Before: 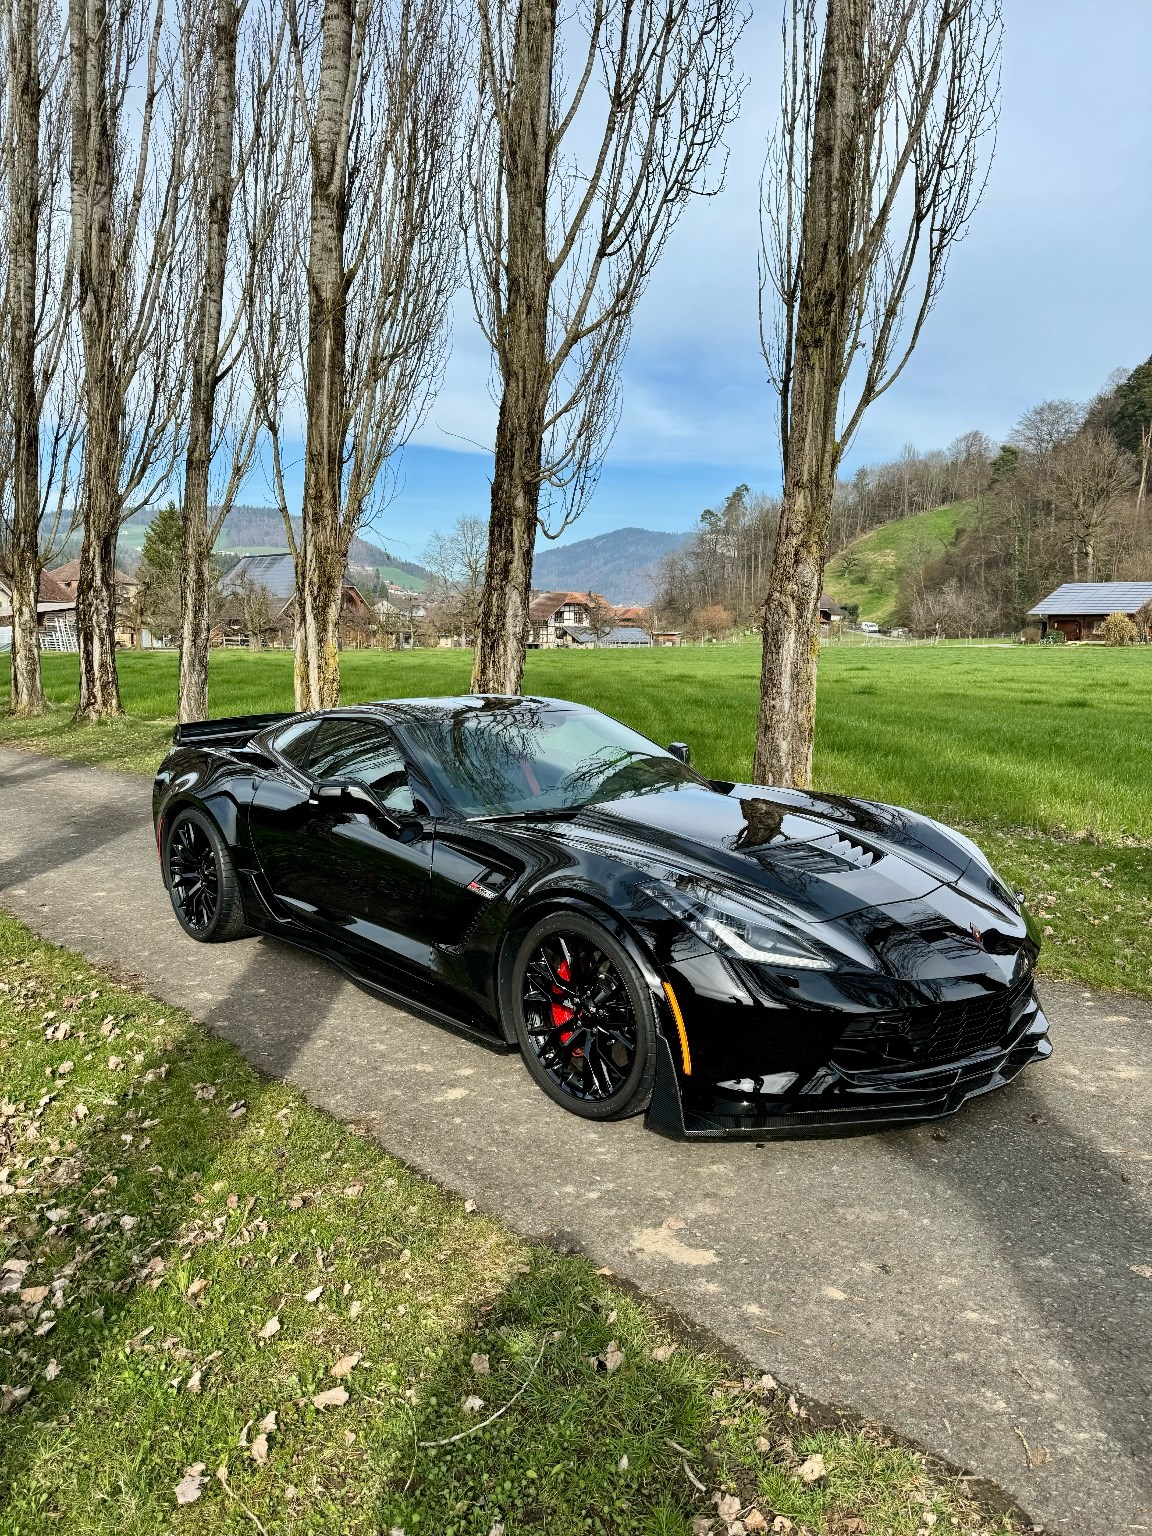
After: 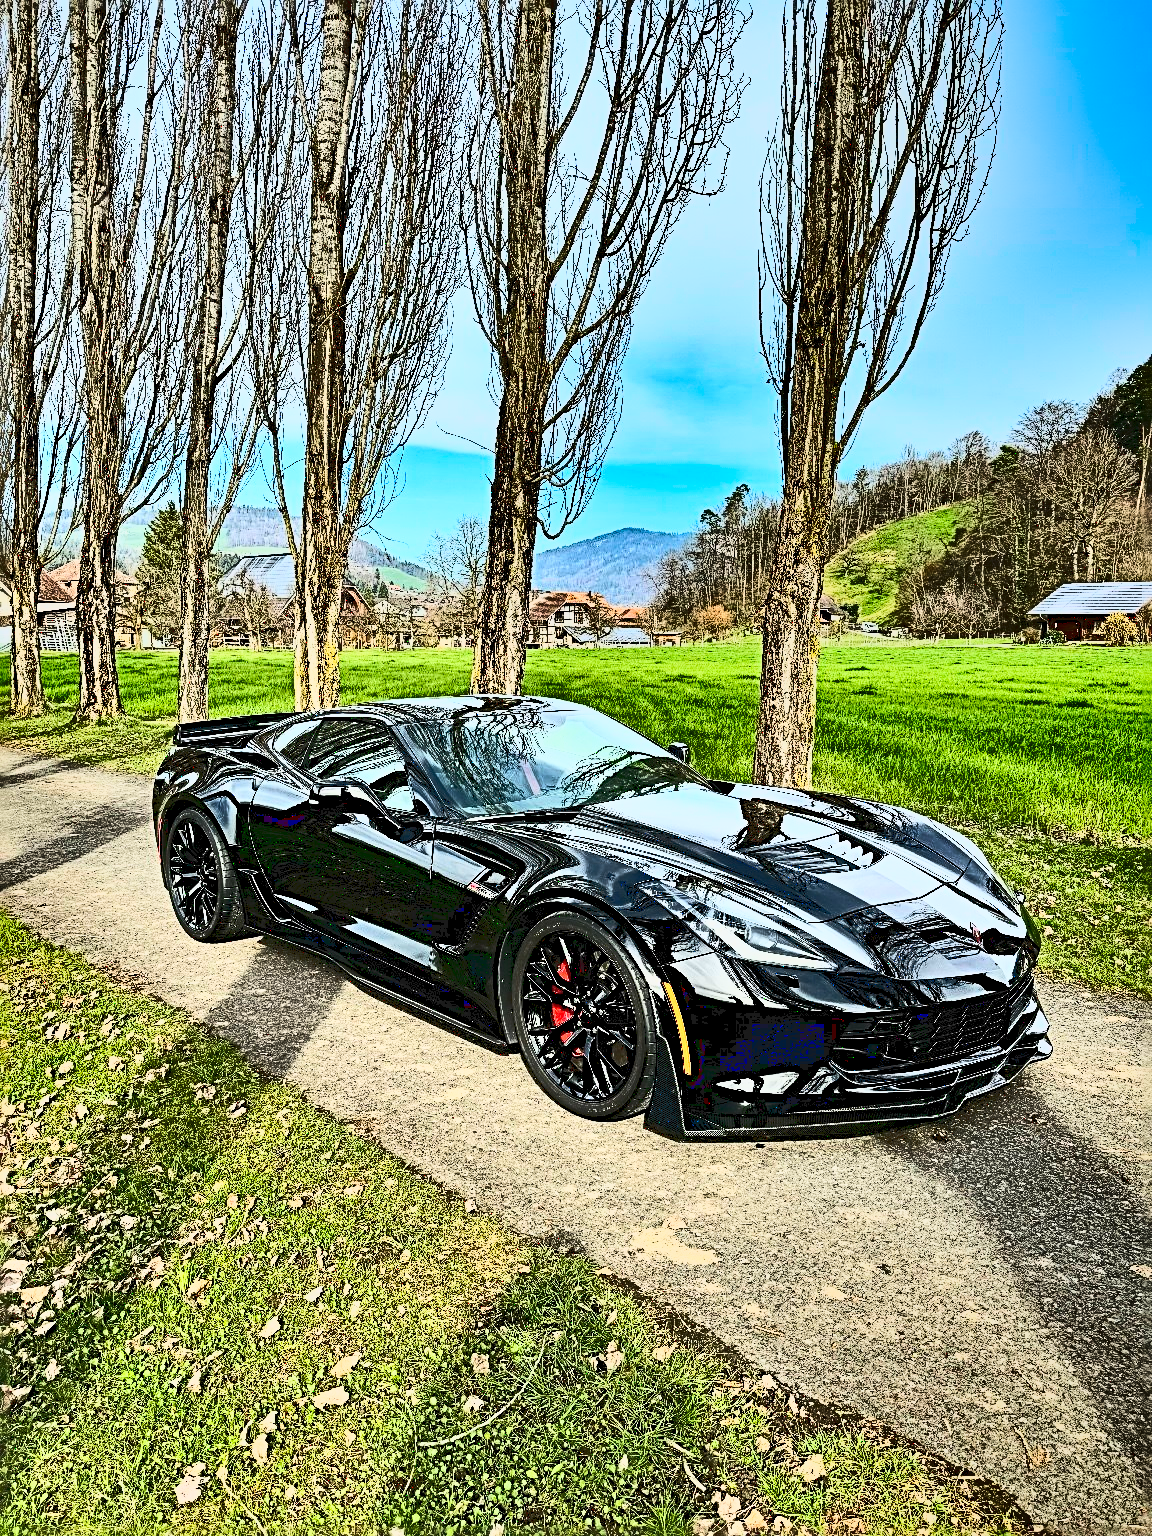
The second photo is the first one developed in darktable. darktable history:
contrast brightness saturation: contrast 0.146, brightness -0.011, saturation 0.096
sharpen: radius 3.714, amount 0.917
shadows and highlights: radius 123.96, shadows 98.54, white point adjustment -3.13, highlights -99.83, soften with gaussian
base curve: curves: ch0 [(0, 0.015) (0.085, 0.116) (0.134, 0.298) (0.19, 0.545) (0.296, 0.764) (0.599, 0.982) (1, 1)], exposure shift 0.01
